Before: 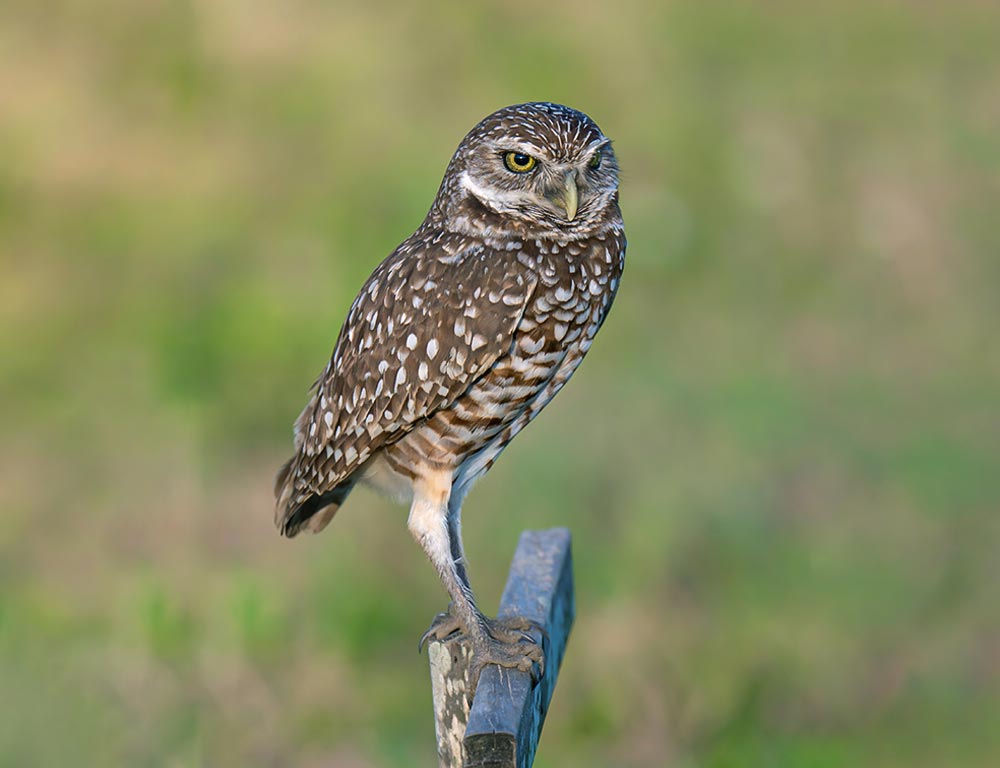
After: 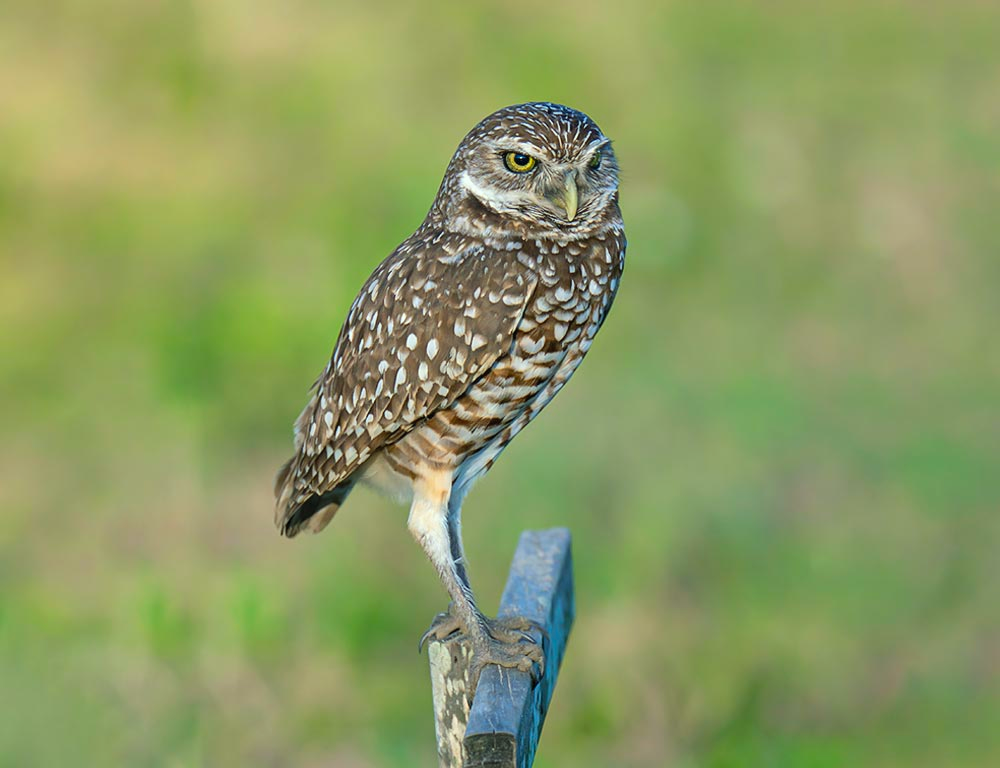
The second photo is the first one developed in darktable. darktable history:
contrast brightness saturation: contrast 0.073, brightness 0.081, saturation 0.176
color correction: highlights a* -7.97, highlights b* 3.41
